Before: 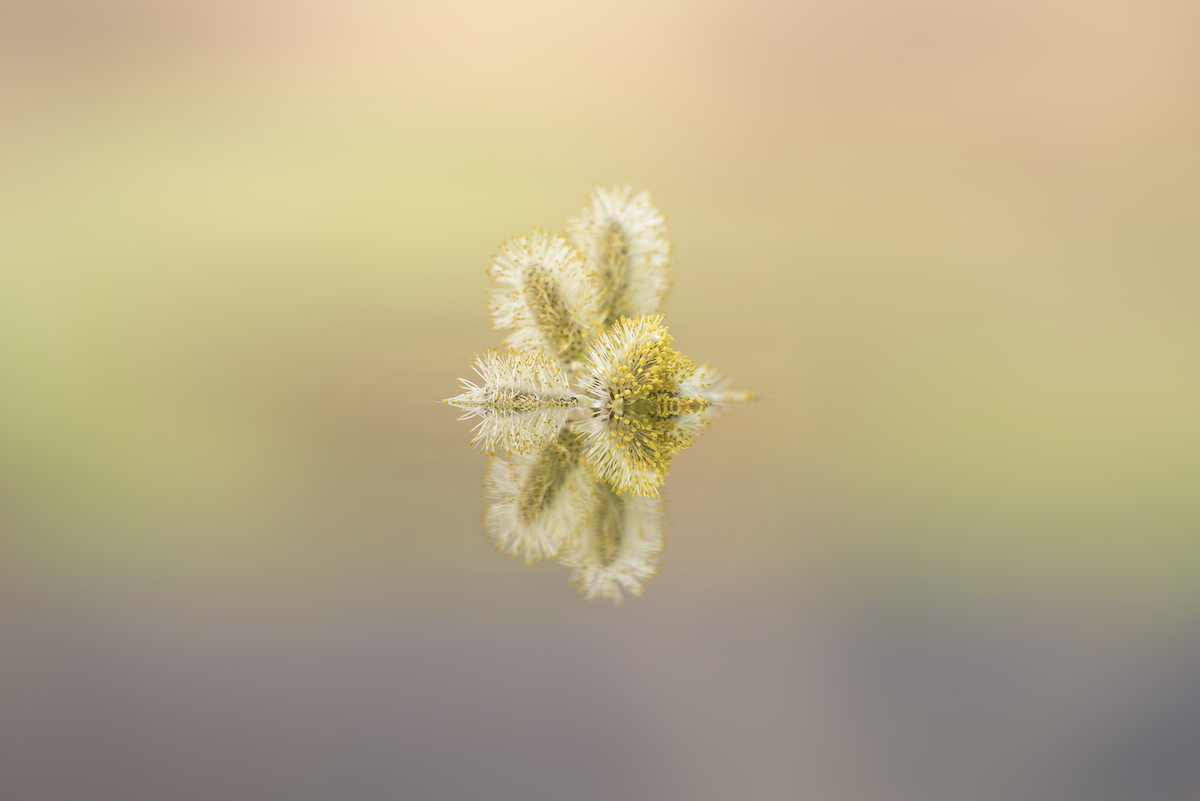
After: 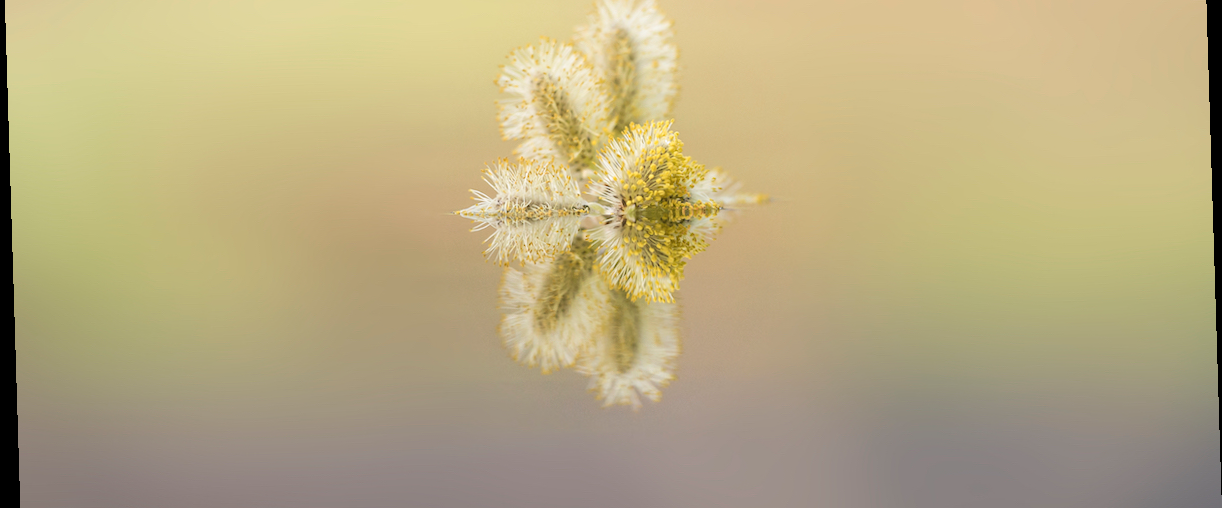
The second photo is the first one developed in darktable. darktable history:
crop and rotate: top 25.357%, bottom 13.942%
tone equalizer: on, module defaults
rotate and perspective: rotation -1.75°, automatic cropping off
